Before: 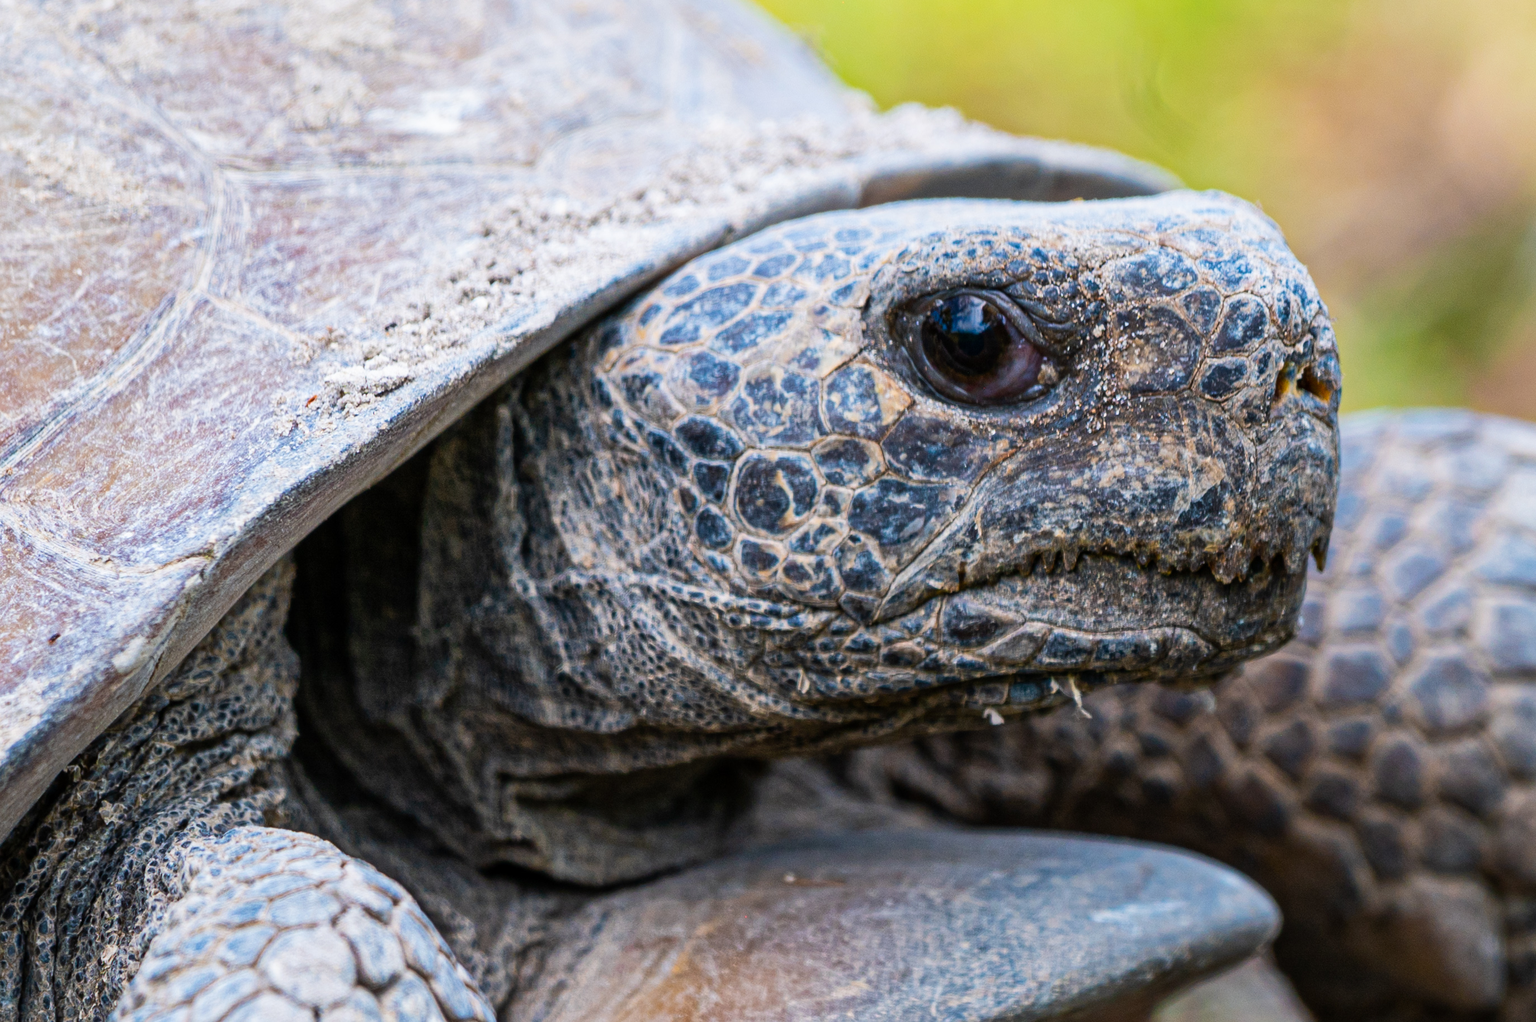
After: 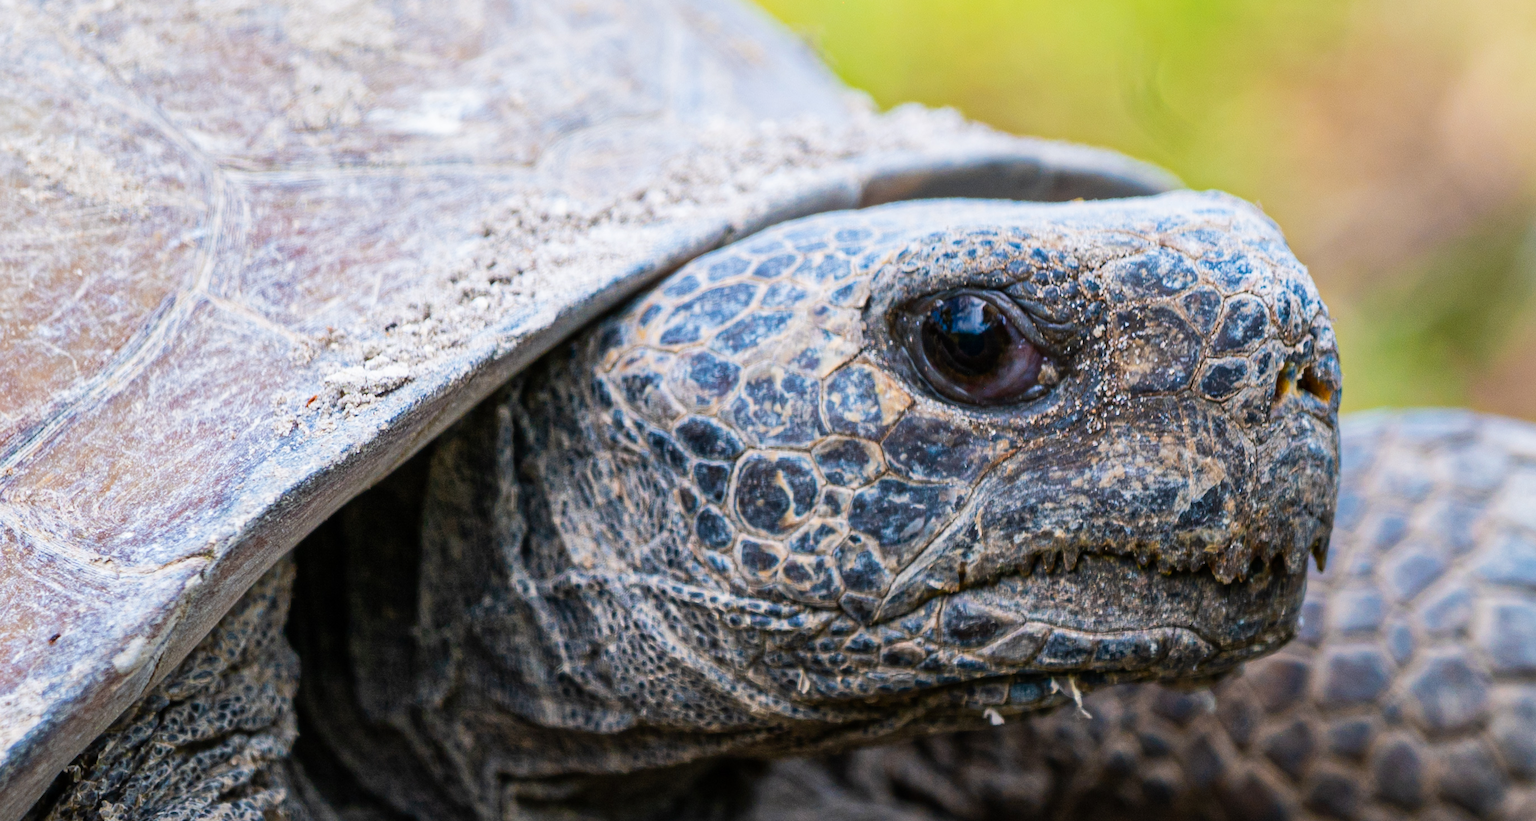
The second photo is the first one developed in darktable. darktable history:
crop: bottom 19.558%
